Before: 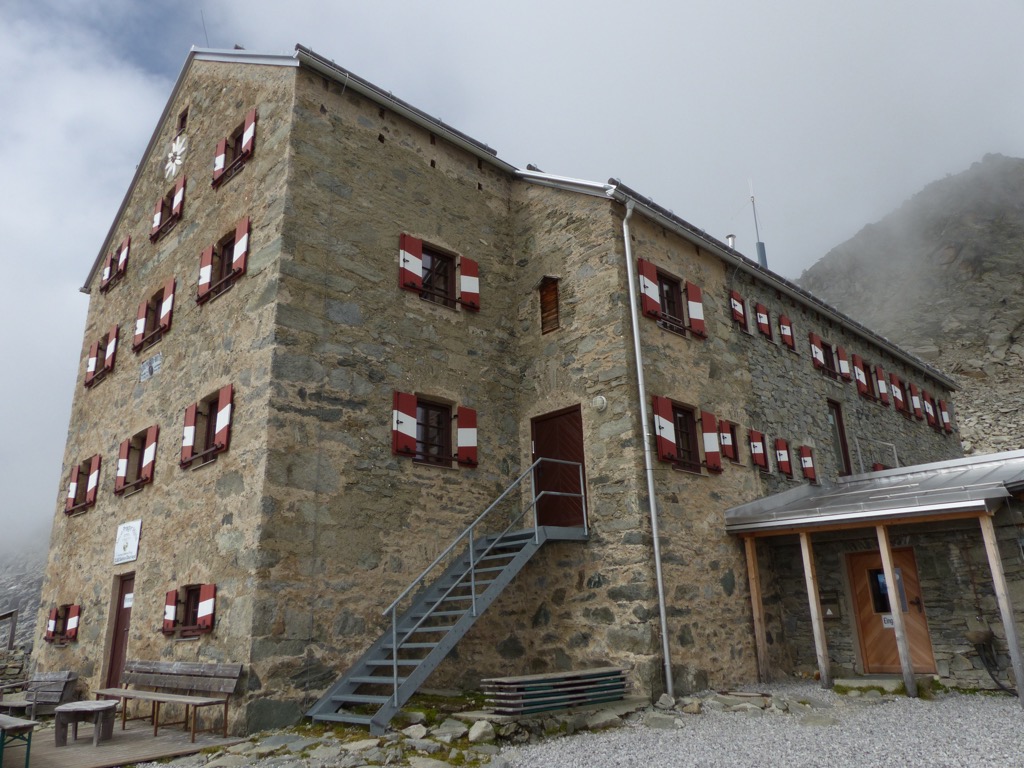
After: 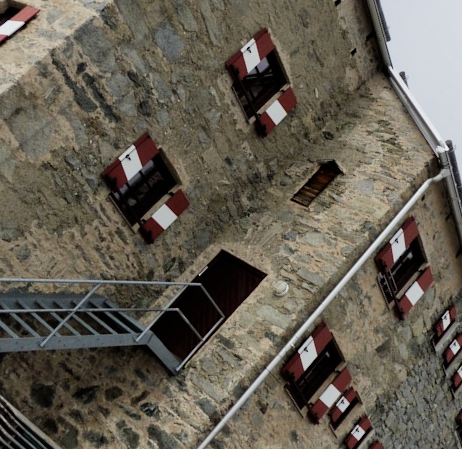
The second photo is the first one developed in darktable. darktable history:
crop and rotate: angle -46.06°, top 16.004%, right 0.908%, bottom 11.75%
exposure: exposure 0.408 EV, compensate exposure bias true, compensate highlight preservation false
filmic rgb: black relative exposure -5.07 EV, white relative exposure 3.99 EV, threshold 5.98 EV, hardness 2.88, contrast 1.301, highlights saturation mix -28.99%, iterations of high-quality reconstruction 0, enable highlight reconstruction true
